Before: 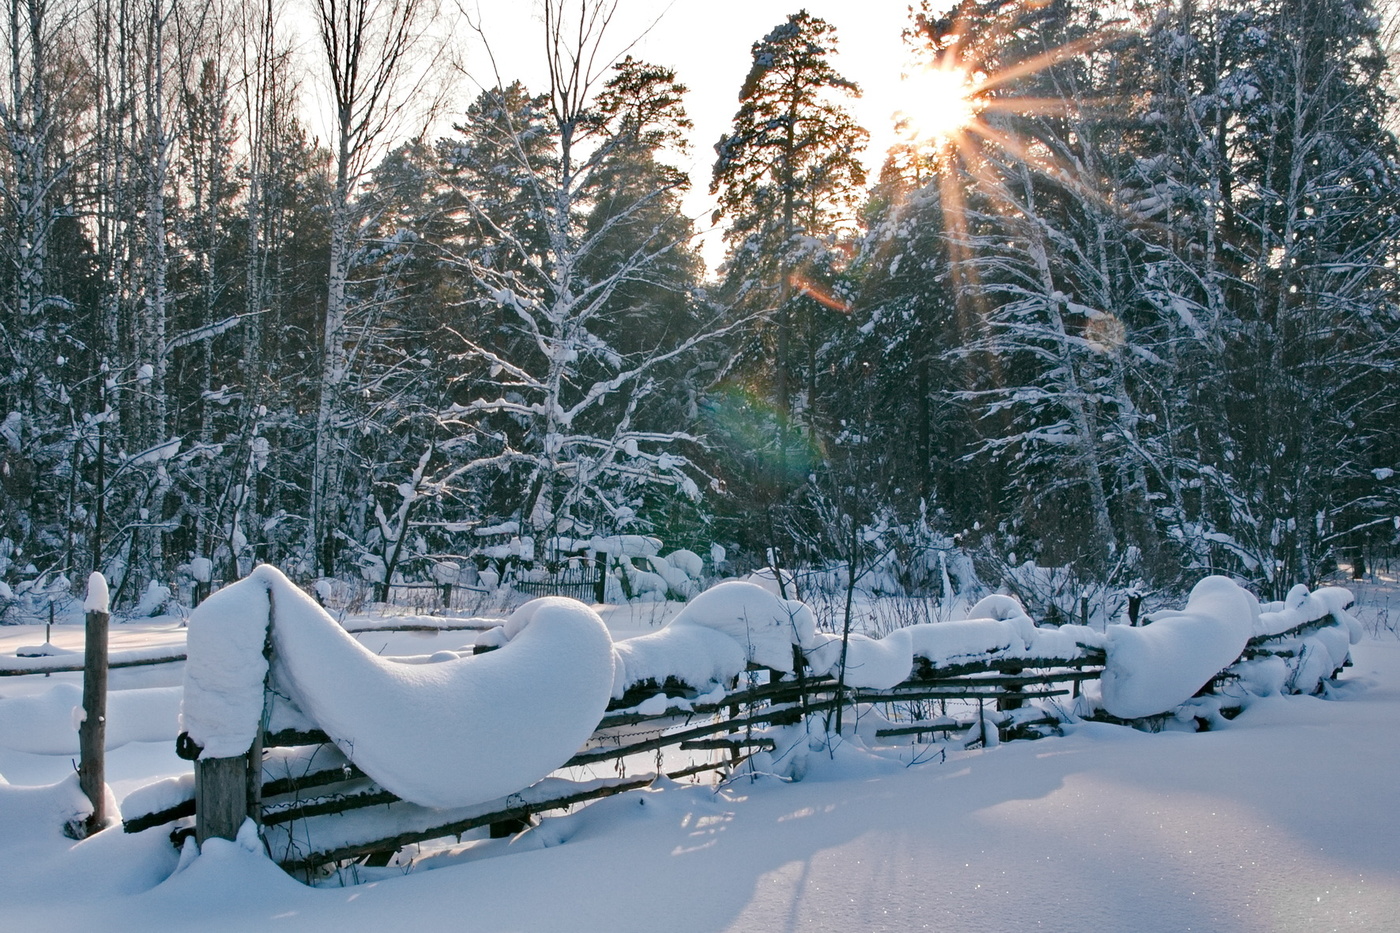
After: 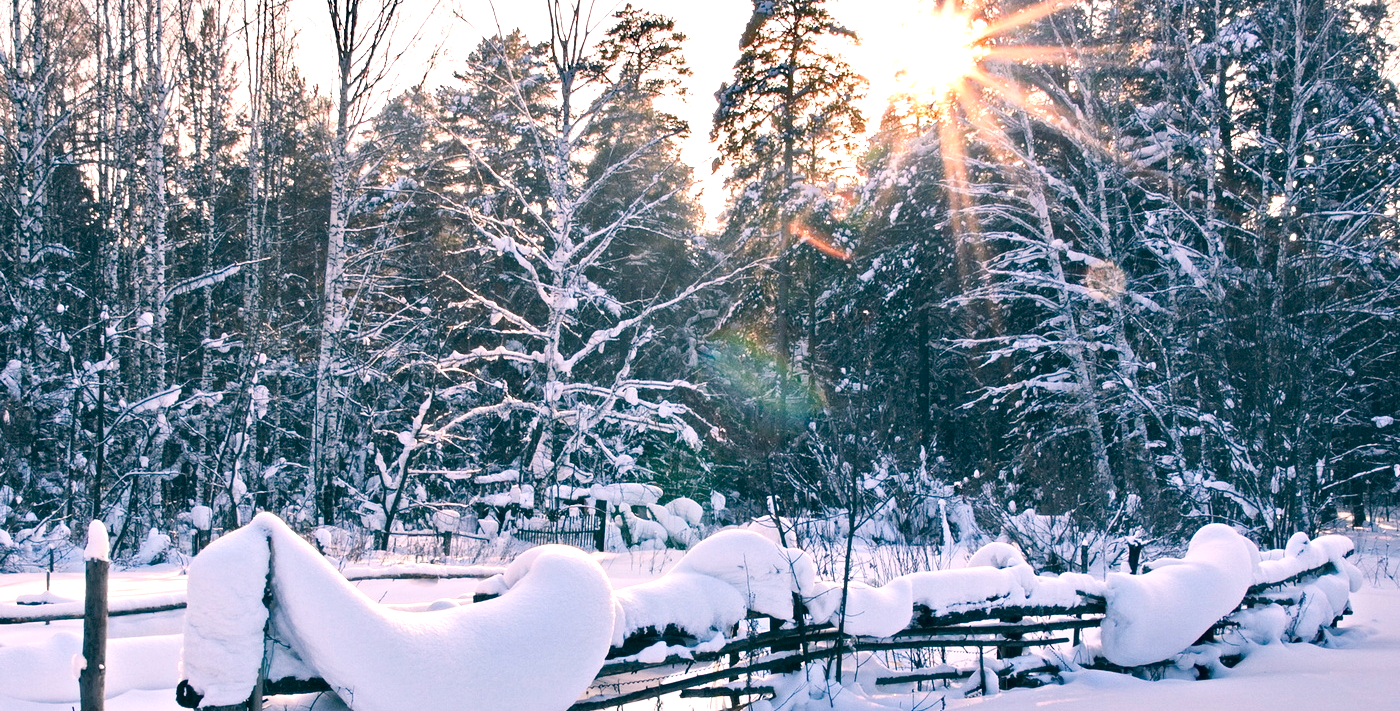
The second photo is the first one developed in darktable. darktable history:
contrast brightness saturation: contrast 0.151, brightness -0.011, saturation 0.104
tone equalizer: edges refinement/feathering 500, mask exposure compensation -1.57 EV, preserve details no
crop: top 5.605%, bottom 18.175%
color correction: highlights a* 14.24, highlights b* 5.89, shadows a* -6, shadows b* -15.51, saturation 0.856
exposure: exposure -0.148 EV, compensate exposure bias true, compensate highlight preservation false
